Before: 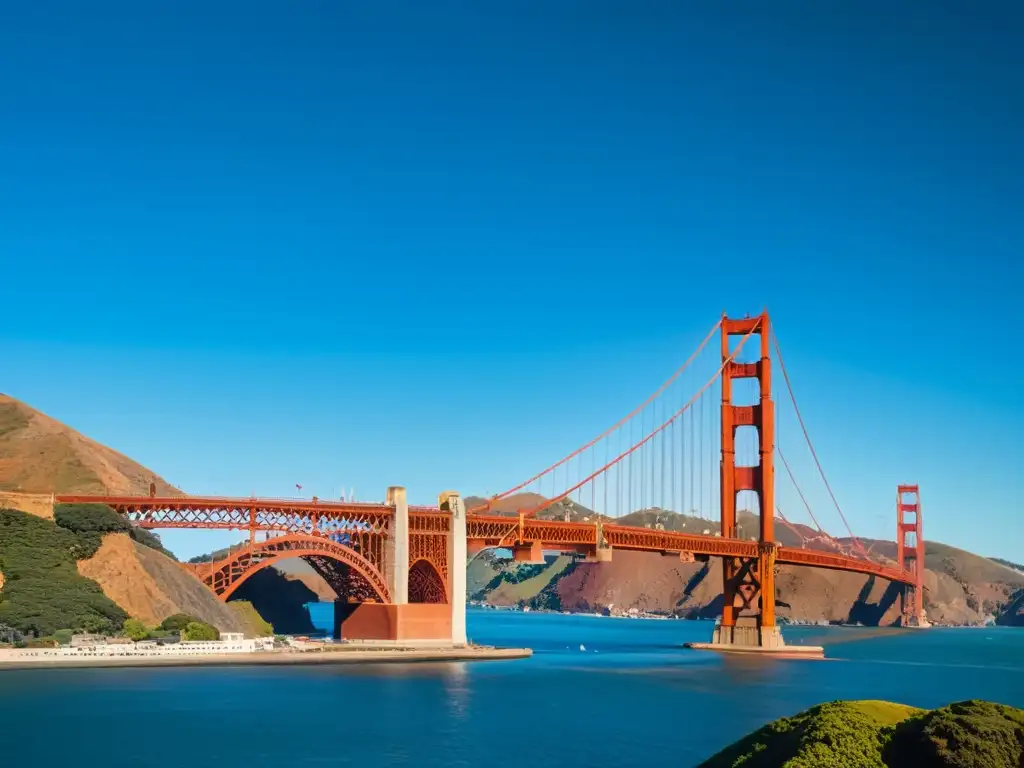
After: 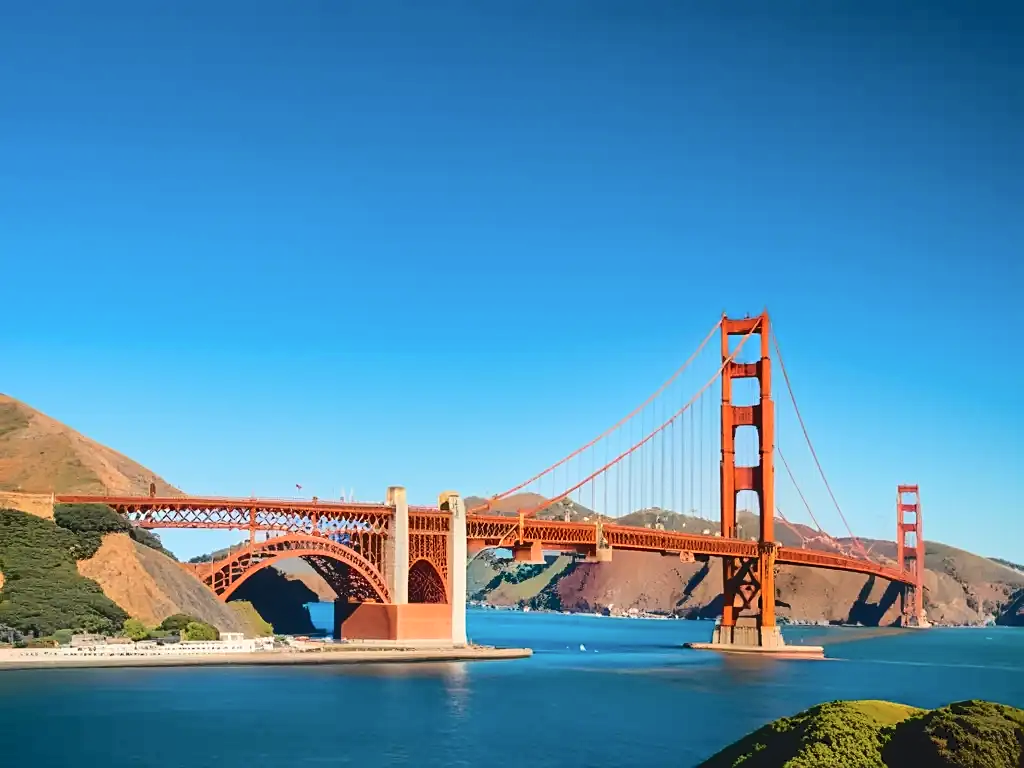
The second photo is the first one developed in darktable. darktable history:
tone curve: curves: ch0 [(0, 0) (0.003, 0.074) (0.011, 0.079) (0.025, 0.083) (0.044, 0.095) (0.069, 0.097) (0.1, 0.11) (0.136, 0.131) (0.177, 0.159) (0.224, 0.209) (0.277, 0.279) (0.335, 0.367) (0.399, 0.455) (0.468, 0.538) (0.543, 0.621) (0.623, 0.699) (0.709, 0.782) (0.801, 0.848) (0.898, 0.924) (1, 1)], color space Lab, independent channels, preserve colors none
sharpen: radius 1.845, amount 0.401, threshold 1.489
